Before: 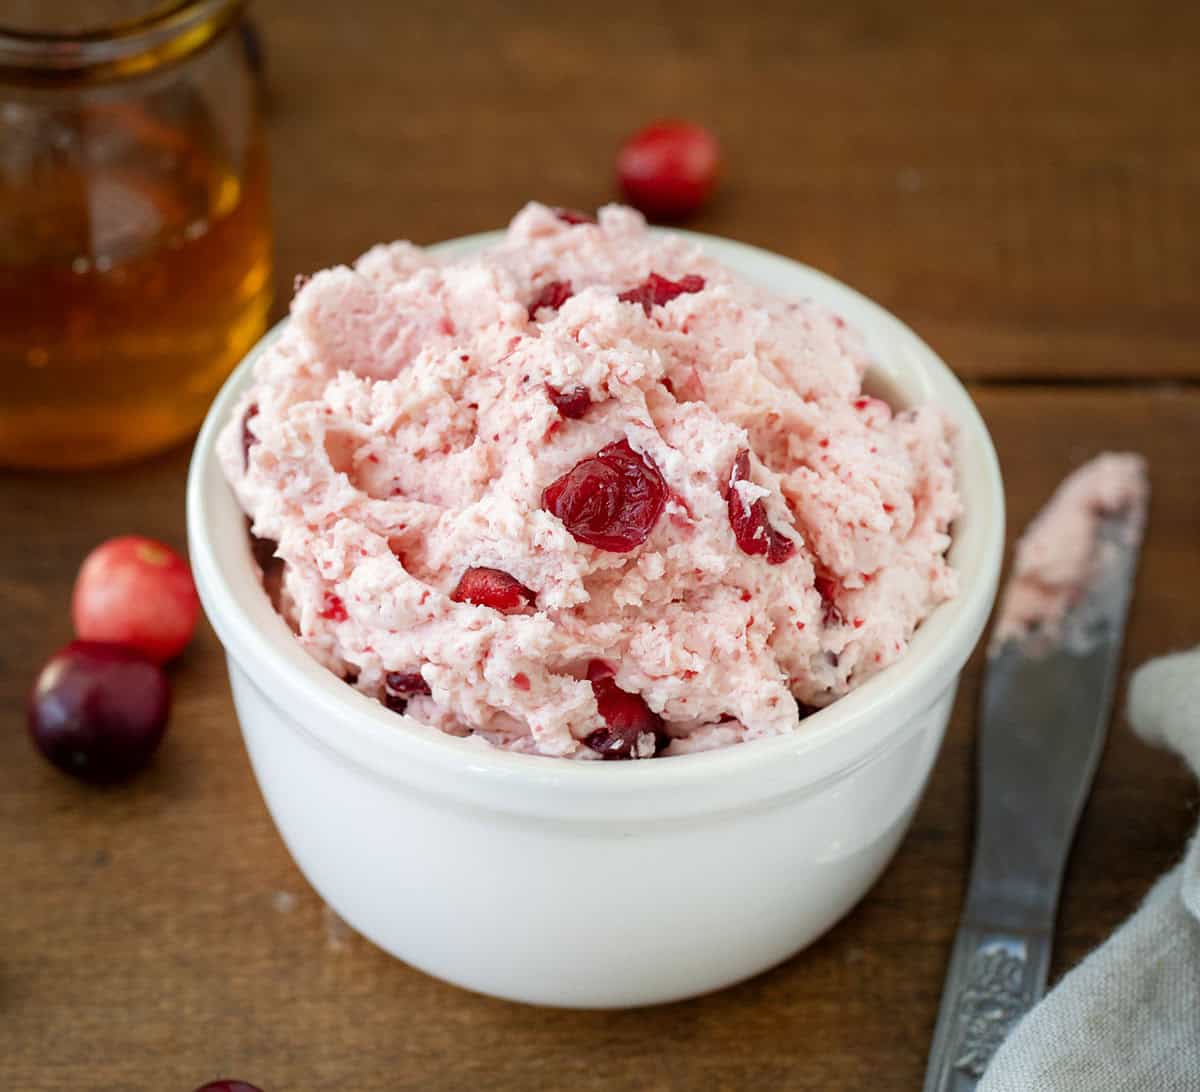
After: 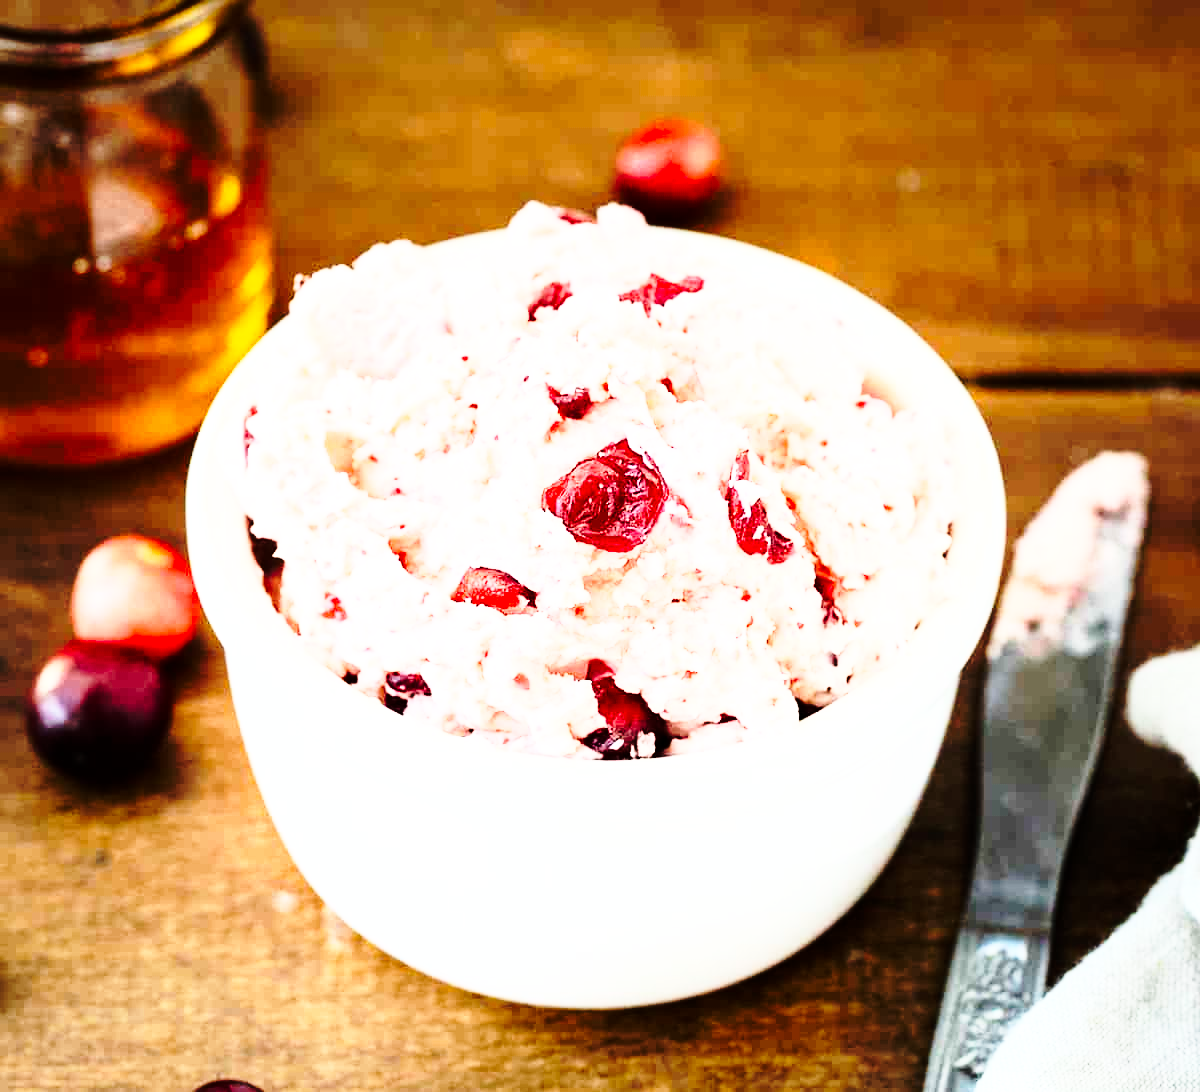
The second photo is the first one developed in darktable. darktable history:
base curve: curves: ch0 [(0, 0) (0.032, 0.037) (0.105, 0.228) (0.435, 0.76) (0.856, 0.983) (1, 1)], preserve colors none
rgb curve: curves: ch0 [(0, 0) (0.21, 0.15) (0.24, 0.21) (0.5, 0.75) (0.75, 0.96) (0.89, 0.99) (1, 1)]; ch1 [(0, 0.02) (0.21, 0.13) (0.25, 0.2) (0.5, 0.67) (0.75, 0.9) (0.89, 0.97) (1, 1)]; ch2 [(0, 0.02) (0.21, 0.13) (0.25, 0.2) (0.5, 0.67) (0.75, 0.9) (0.89, 0.97) (1, 1)], compensate middle gray true
white balance: emerald 1
